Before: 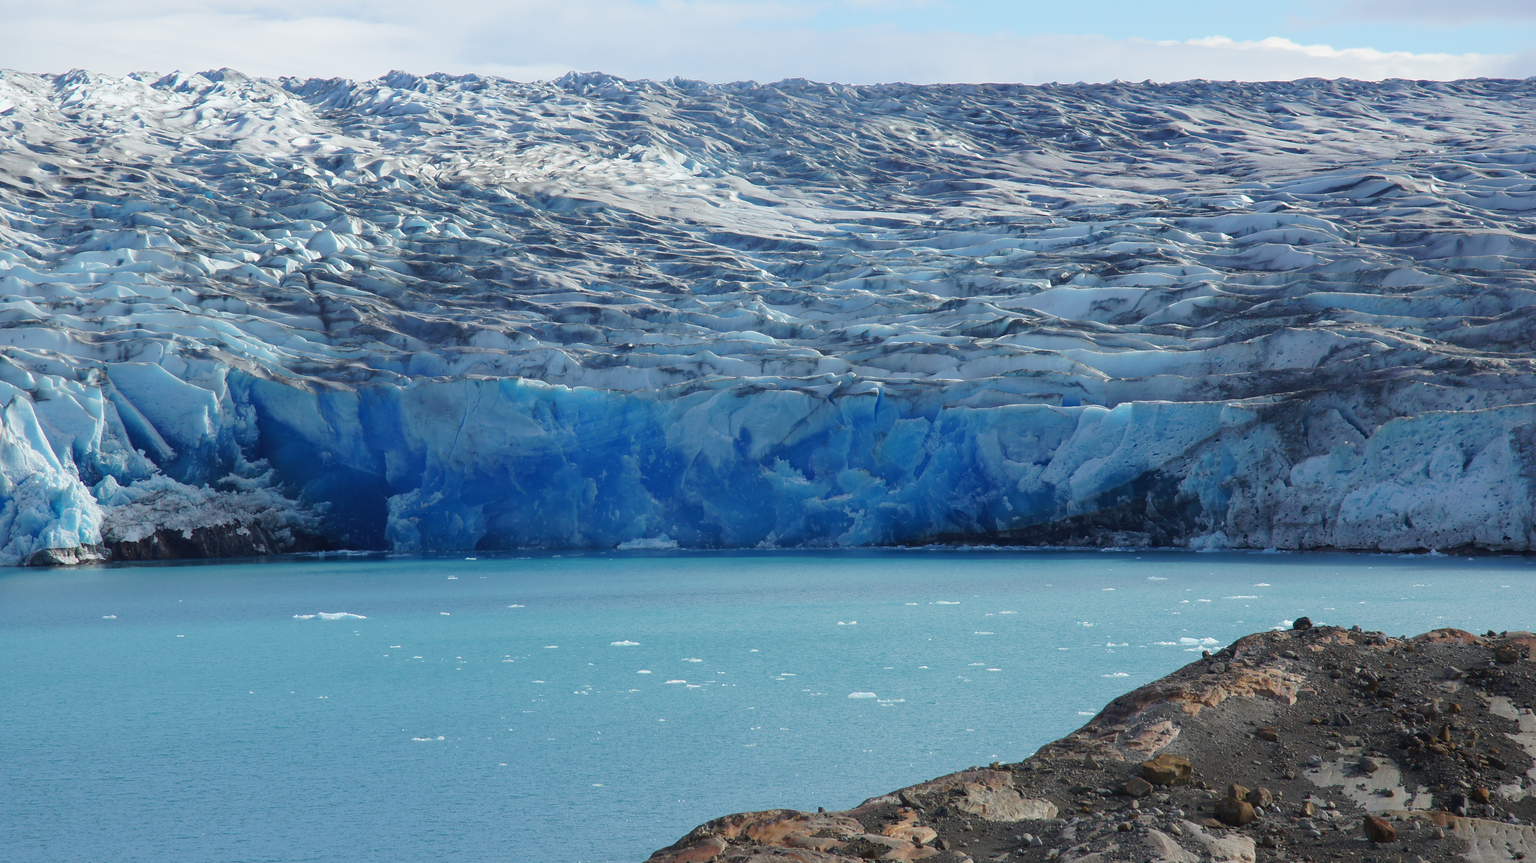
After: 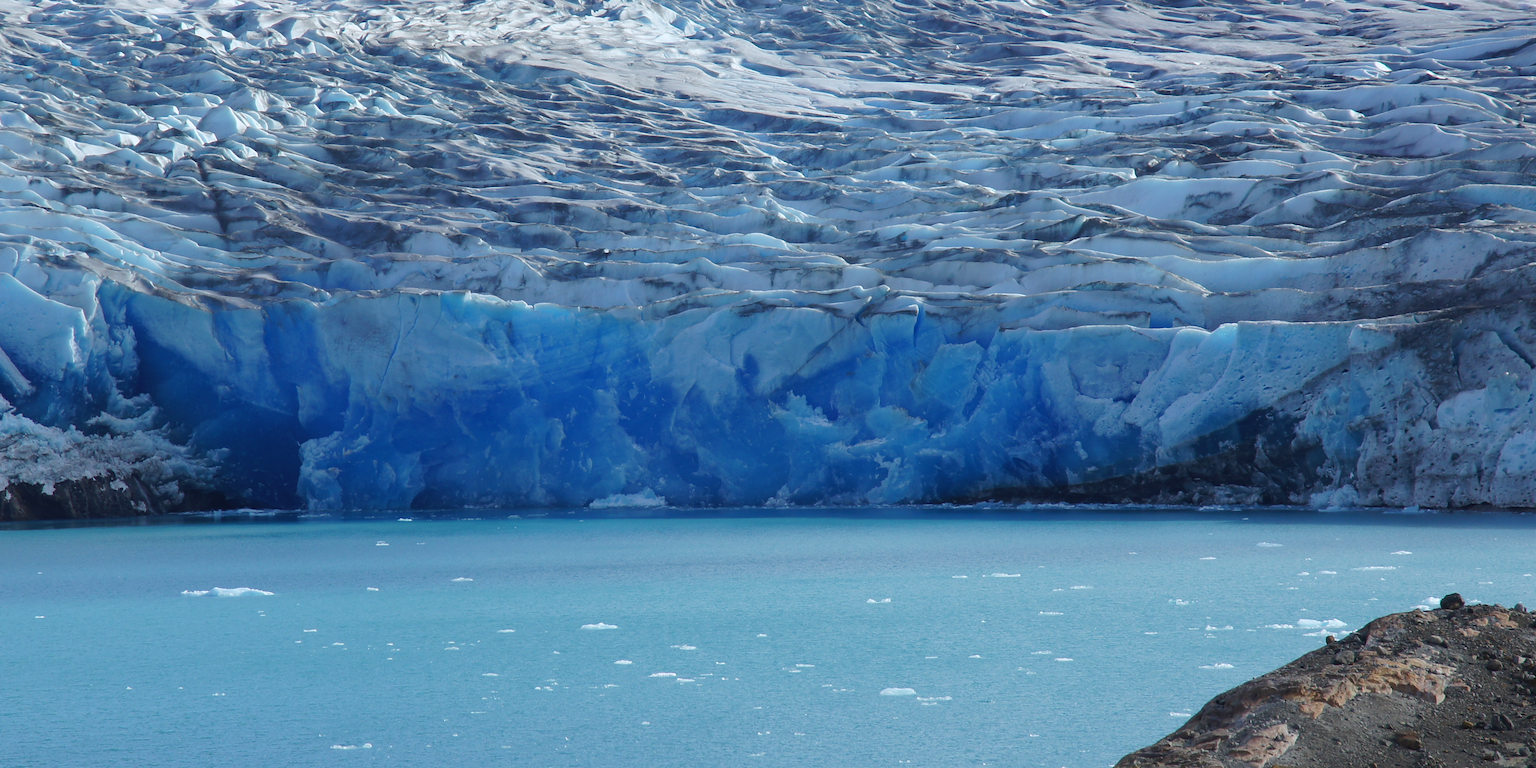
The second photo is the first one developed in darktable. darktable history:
white balance: red 0.967, blue 1.049
crop: left 9.712%, top 16.928%, right 10.845%, bottom 12.332%
